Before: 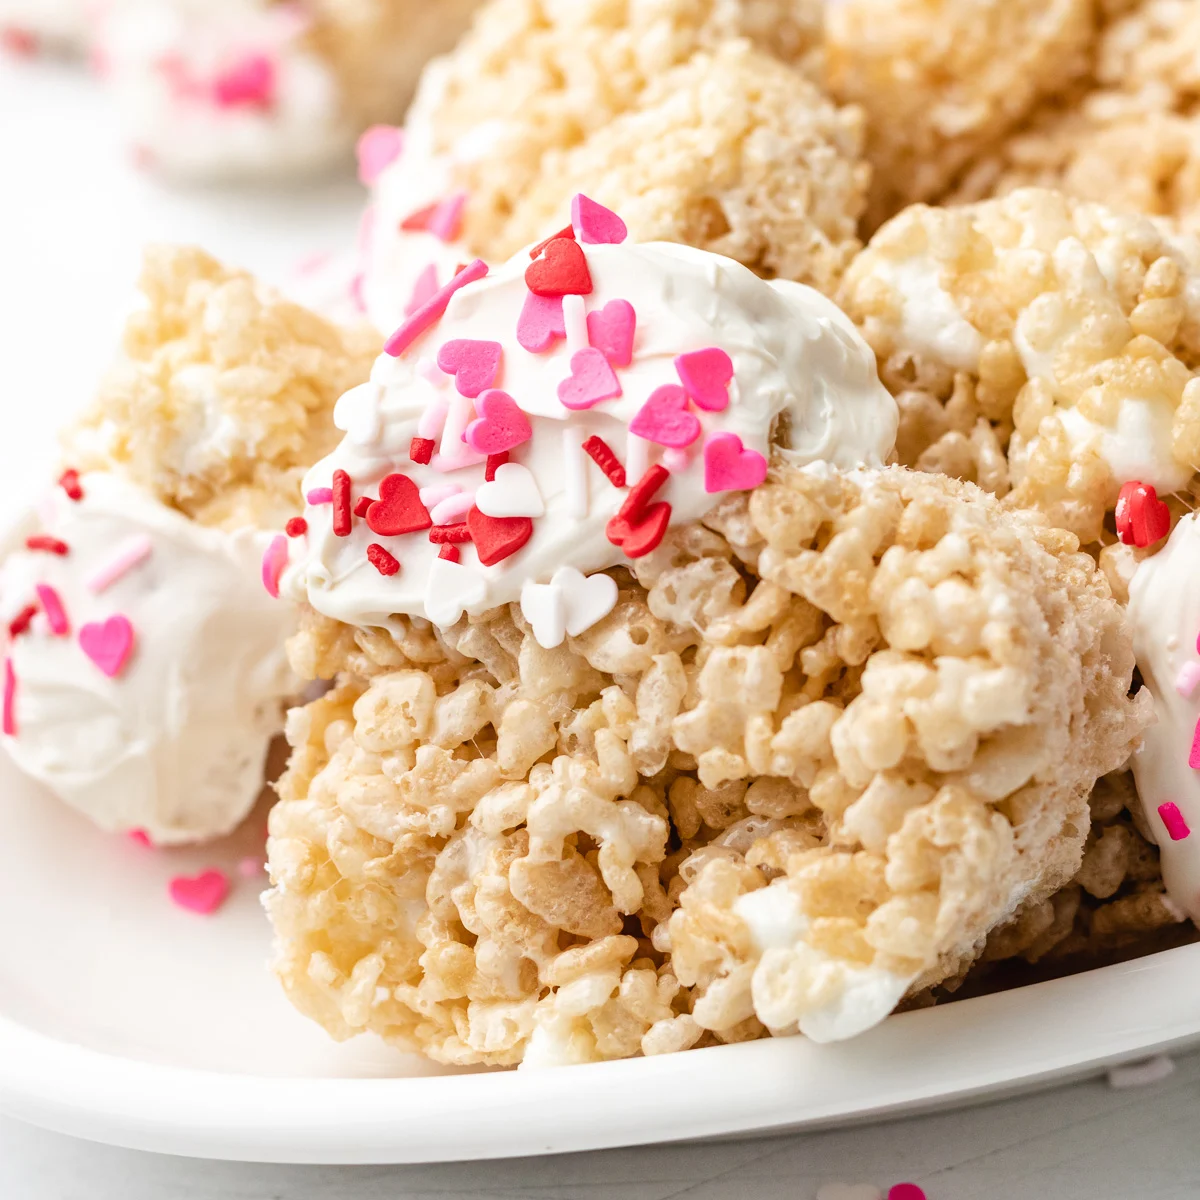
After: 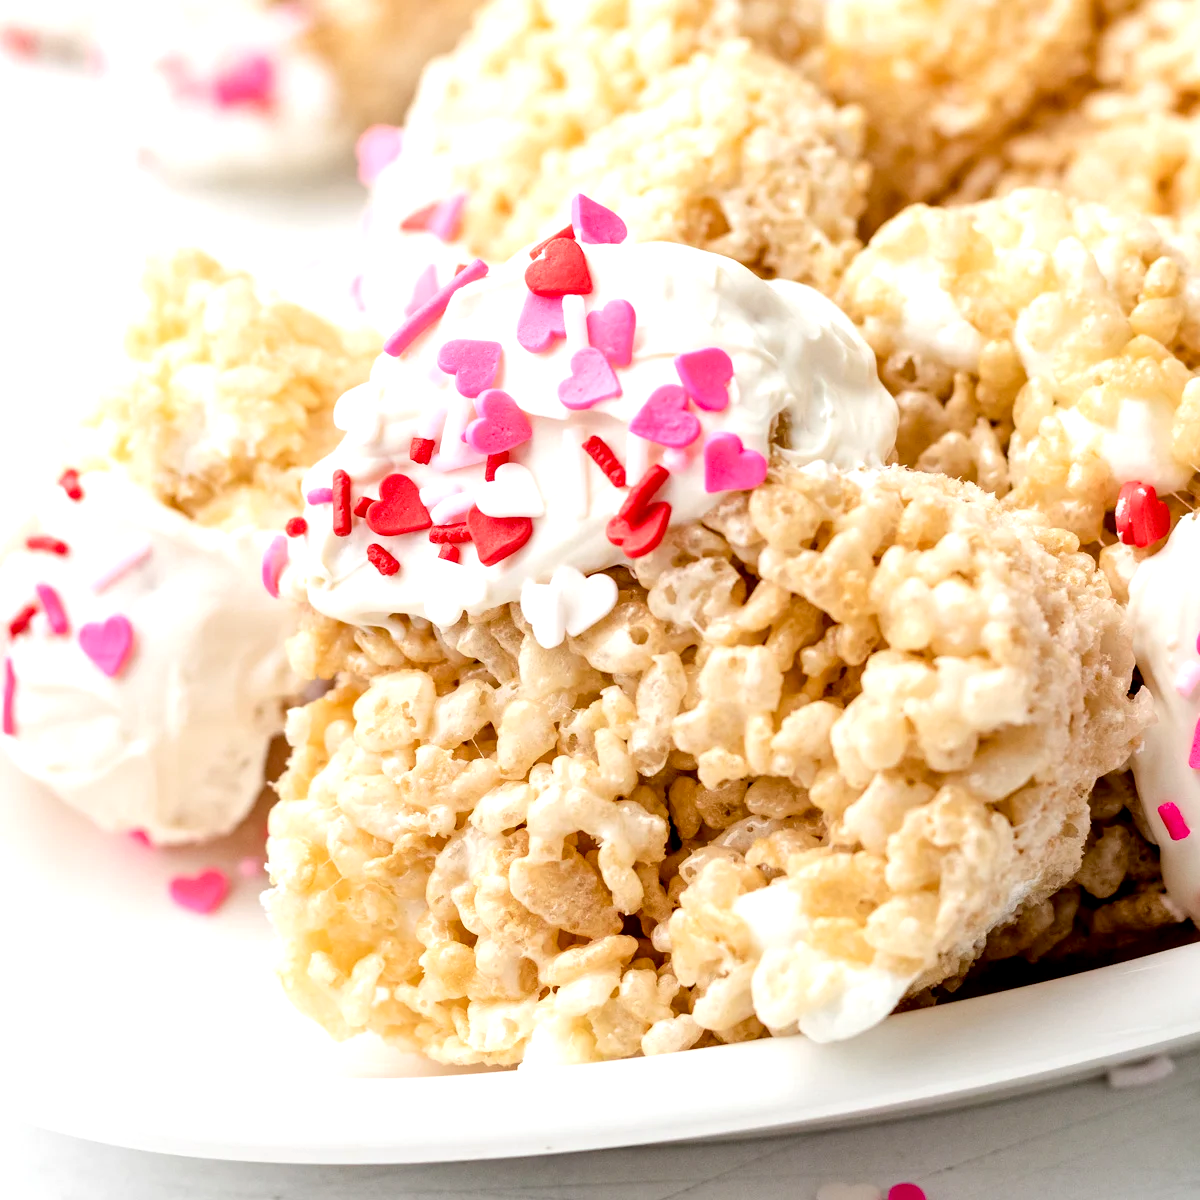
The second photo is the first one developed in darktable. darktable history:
exposure: black level correction 0.011, compensate highlight preservation false
tone equalizer: -8 EV -0.423 EV, -7 EV -0.383 EV, -6 EV -0.326 EV, -5 EV -0.195 EV, -3 EV 0.235 EV, -2 EV 0.349 EV, -1 EV 0.393 EV, +0 EV 0.389 EV
